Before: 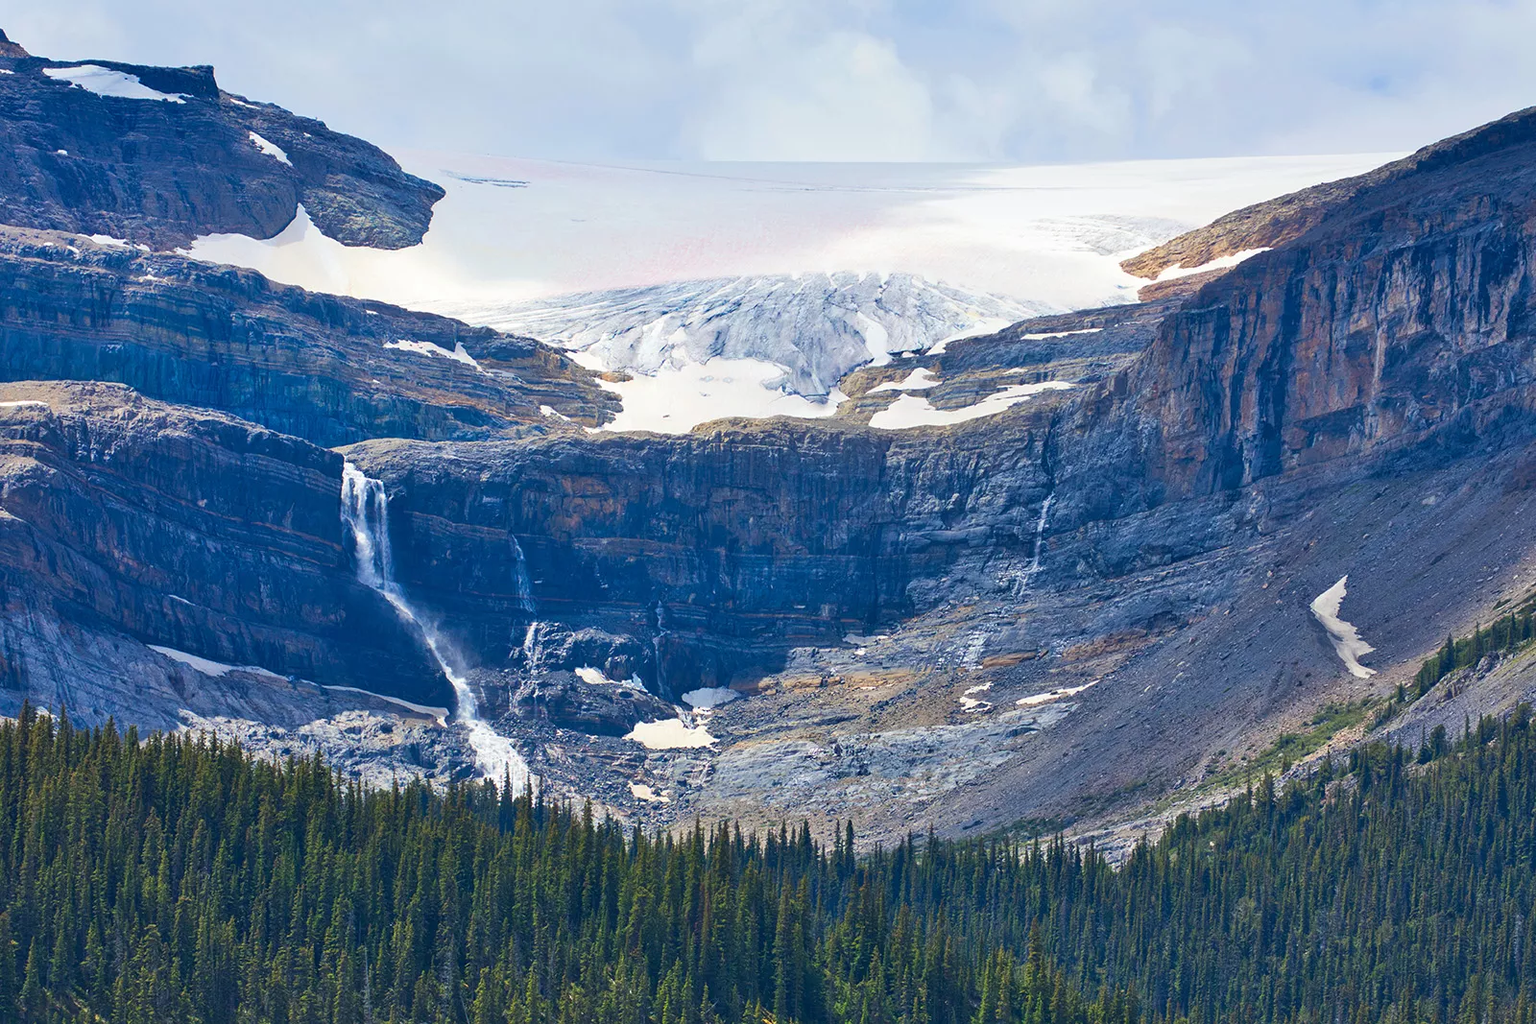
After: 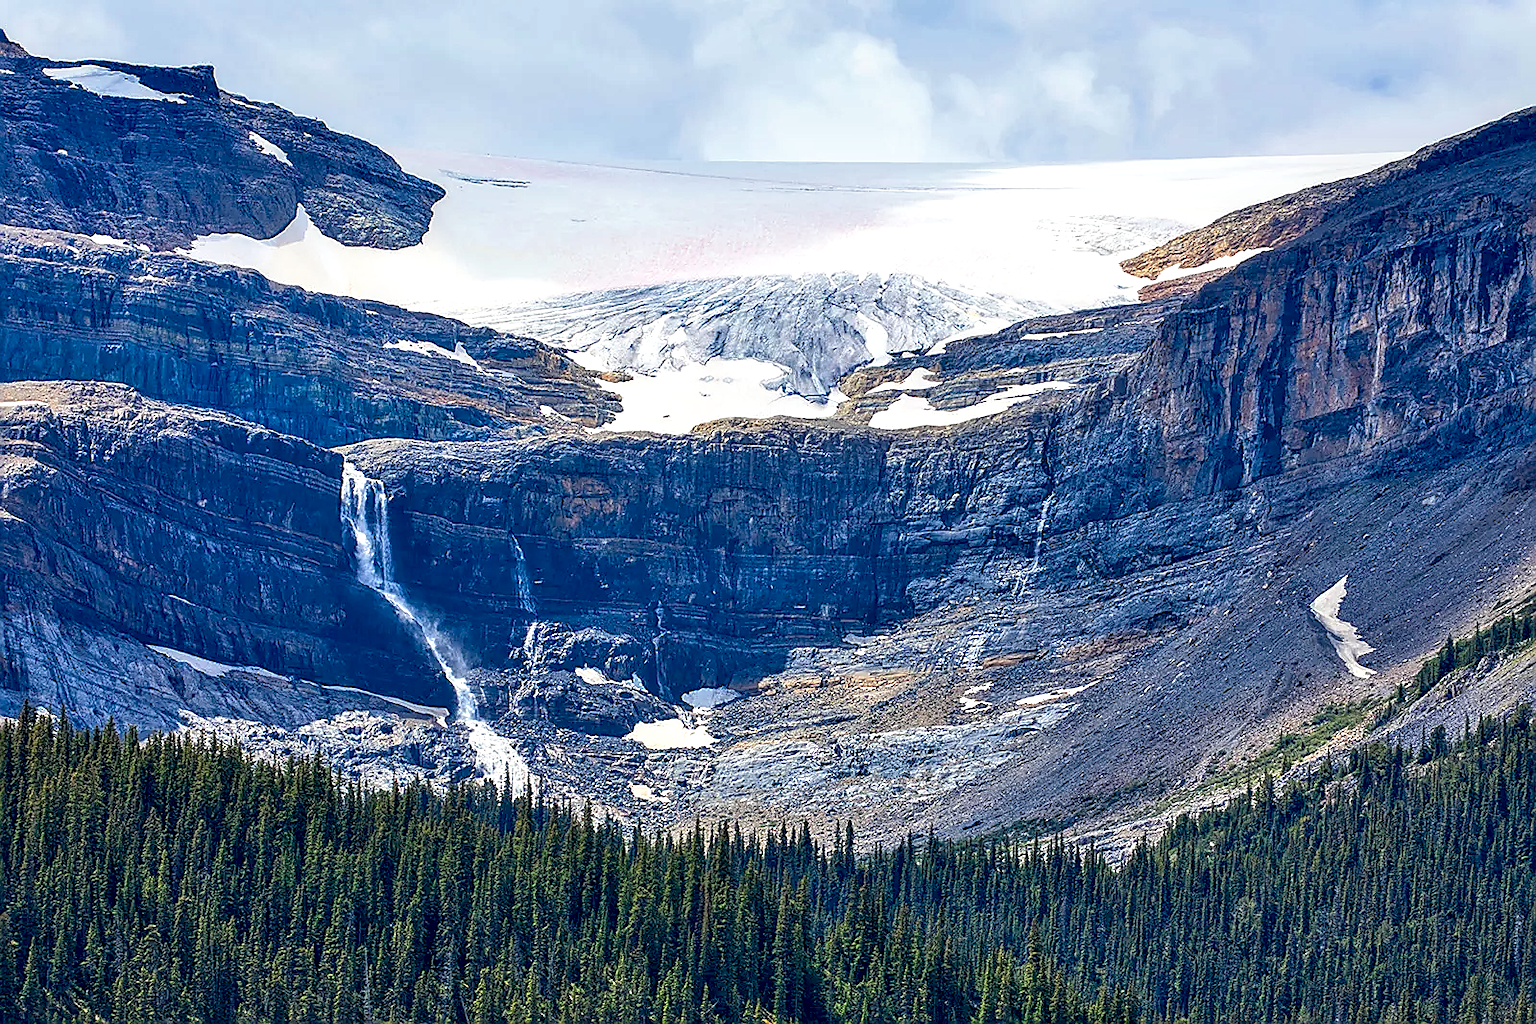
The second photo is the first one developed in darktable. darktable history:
base curve: curves: ch0 [(0.017, 0) (0.425, 0.441) (0.844, 0.933) (1, 1)], preserve colors none
sharpen: radius 1.4, amount 1.25, threshold 0.7
local contrast: detail 150%
